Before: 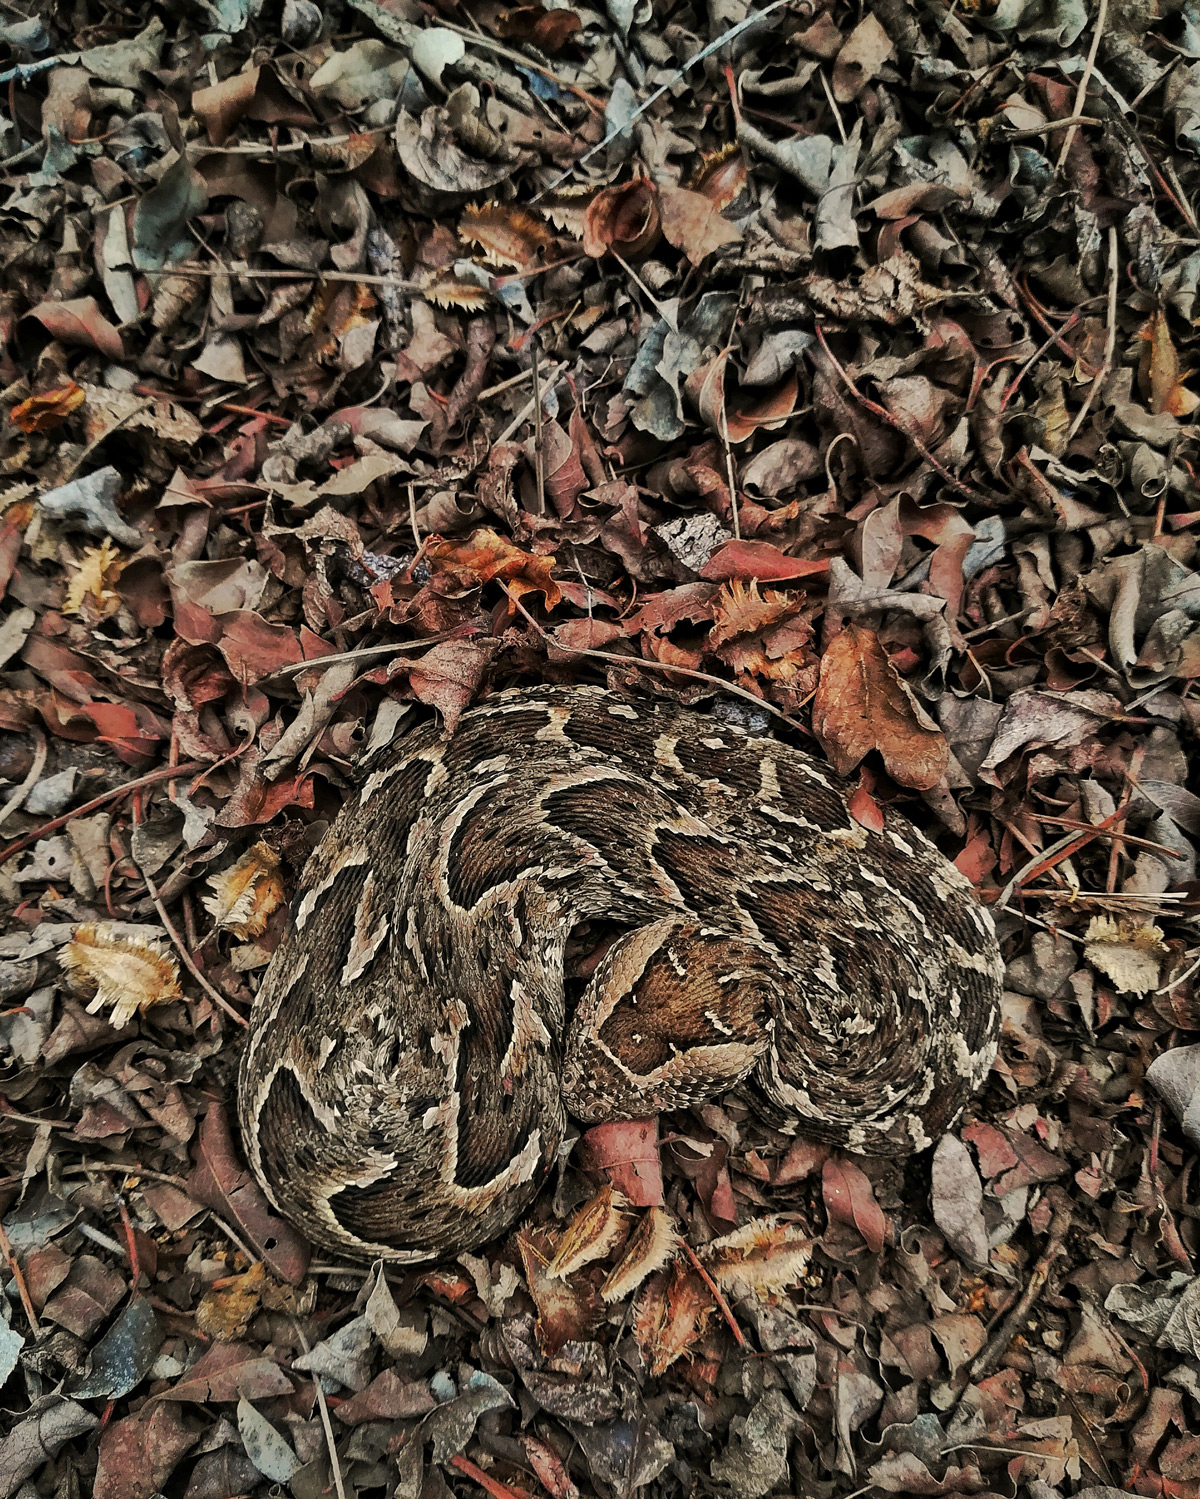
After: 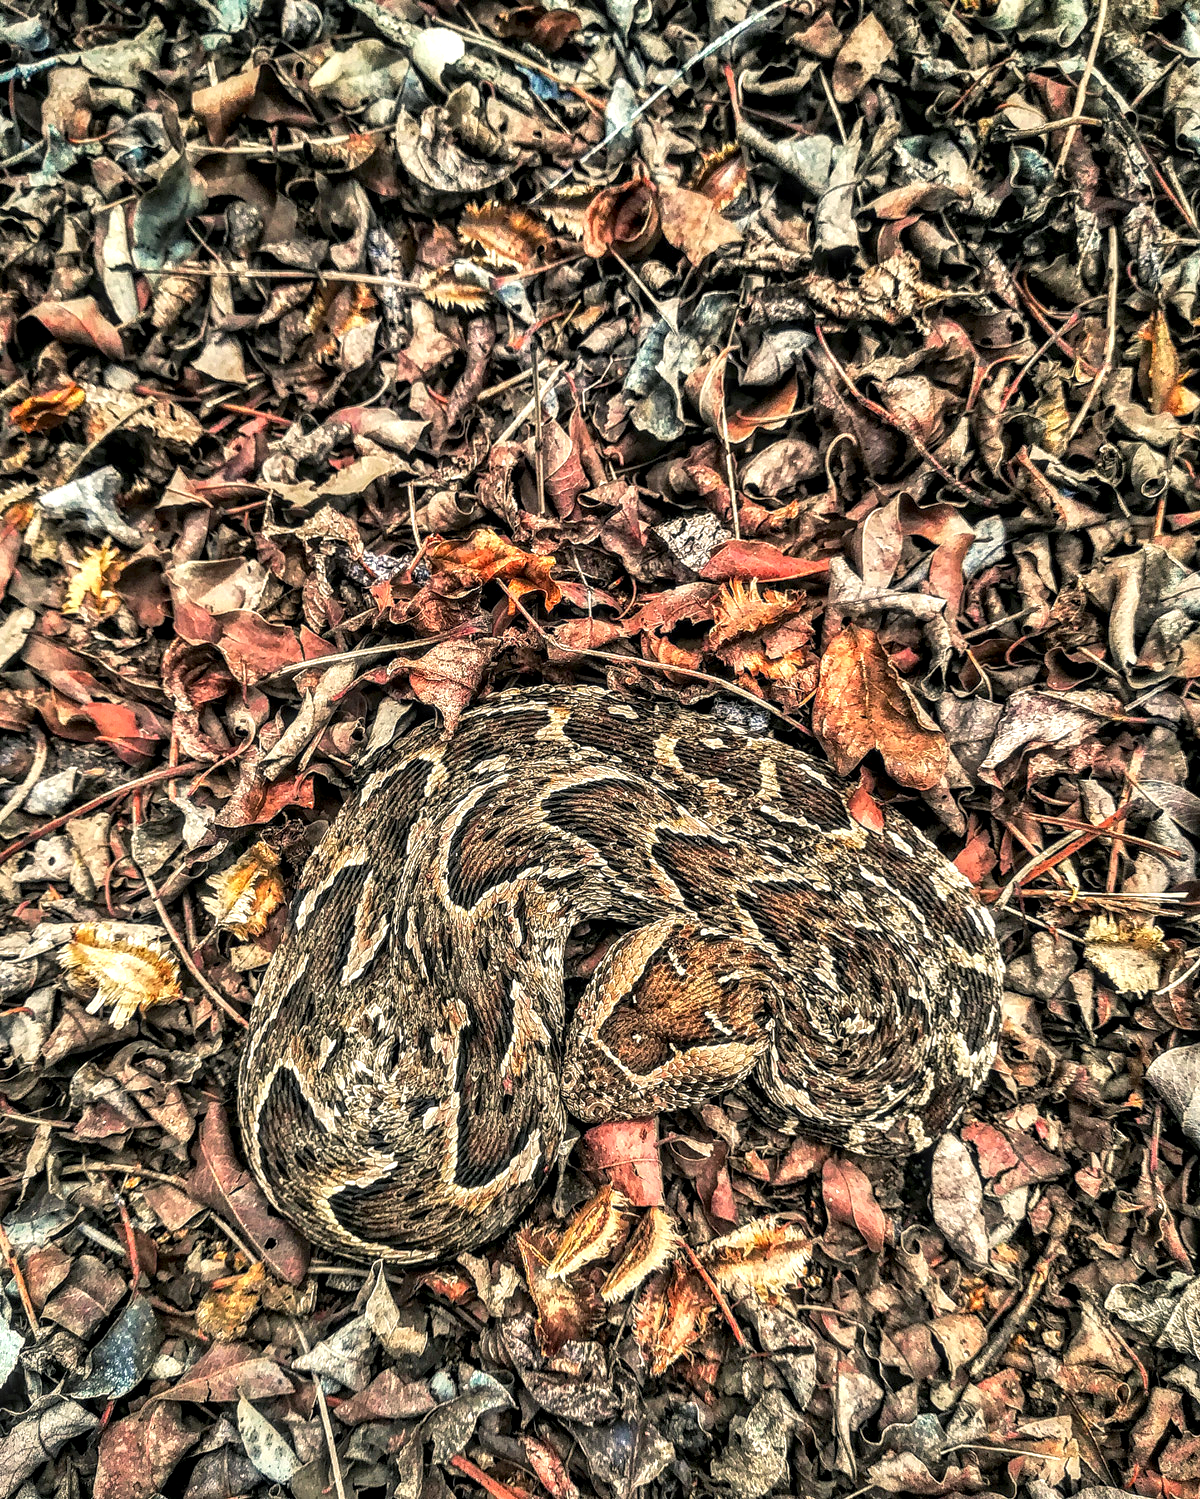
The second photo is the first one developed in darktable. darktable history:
color balance rgb: shadows lift › chroma 4.246%, shadows lift › hue 252.65°, highlights gain › chroma 2.254%, highlights gain › hue 74.61°, perceptual saturation grading › global saturation 0.756%, global vibrance 25.207%
exposure: black level correction 0, exposure 1 EV, compensate exposure bias true, compensate highlight preservation false
local contrast: highlights 0%, shadows 7%, detail 182%
tone equalizer: mask exposure compensation -0.512 EV
